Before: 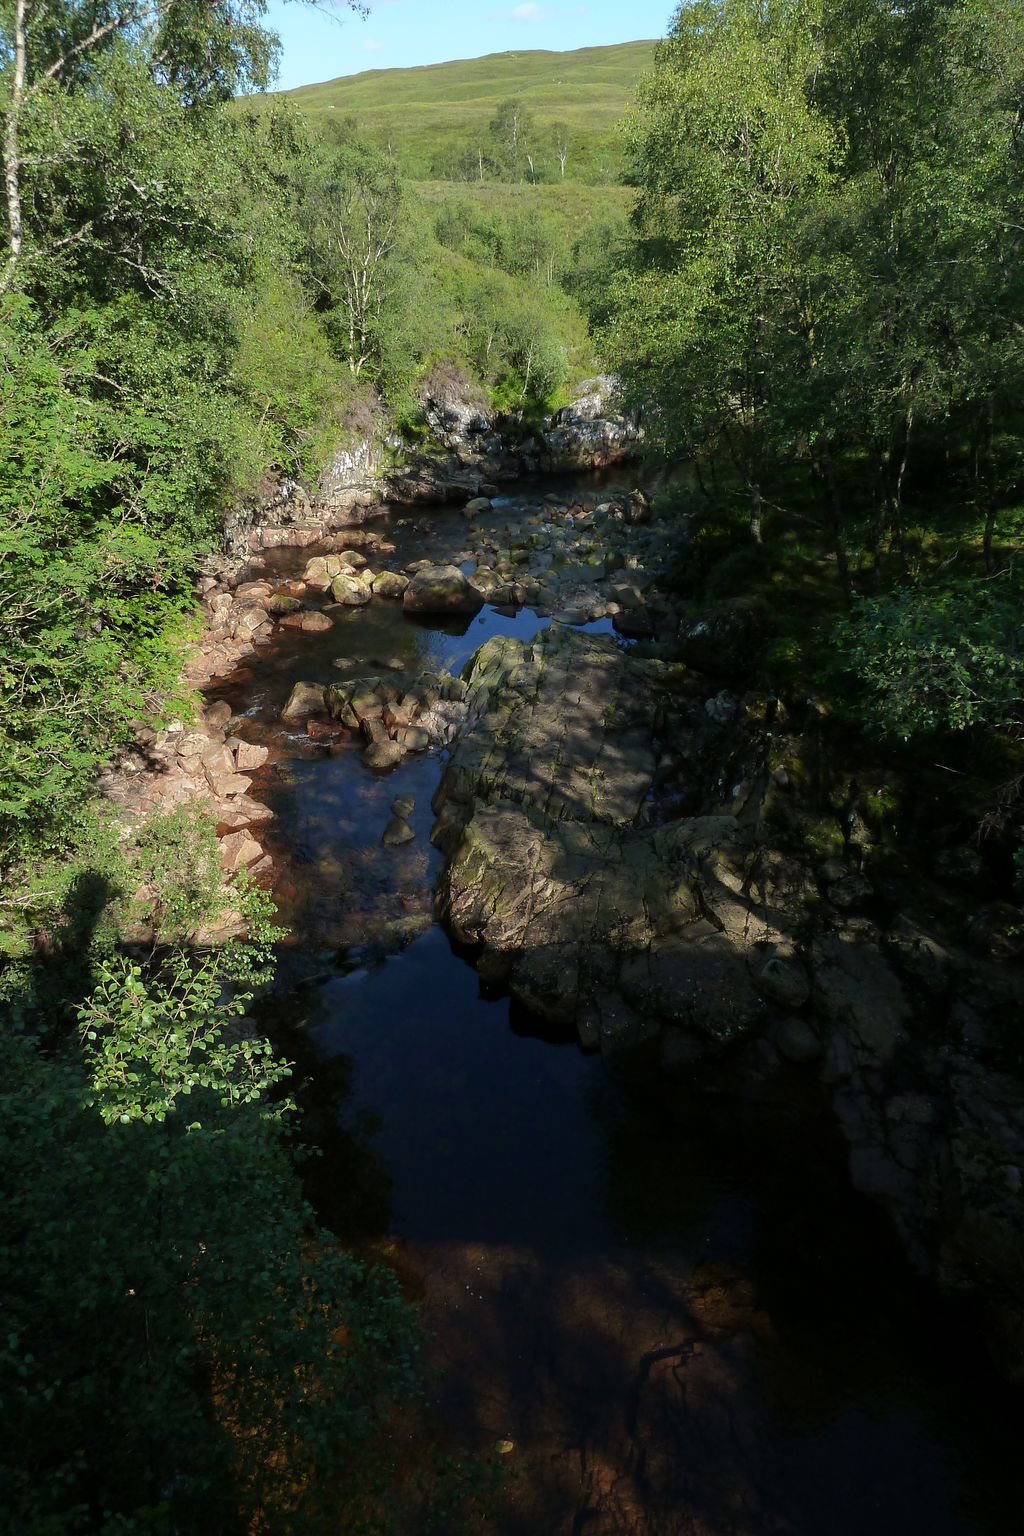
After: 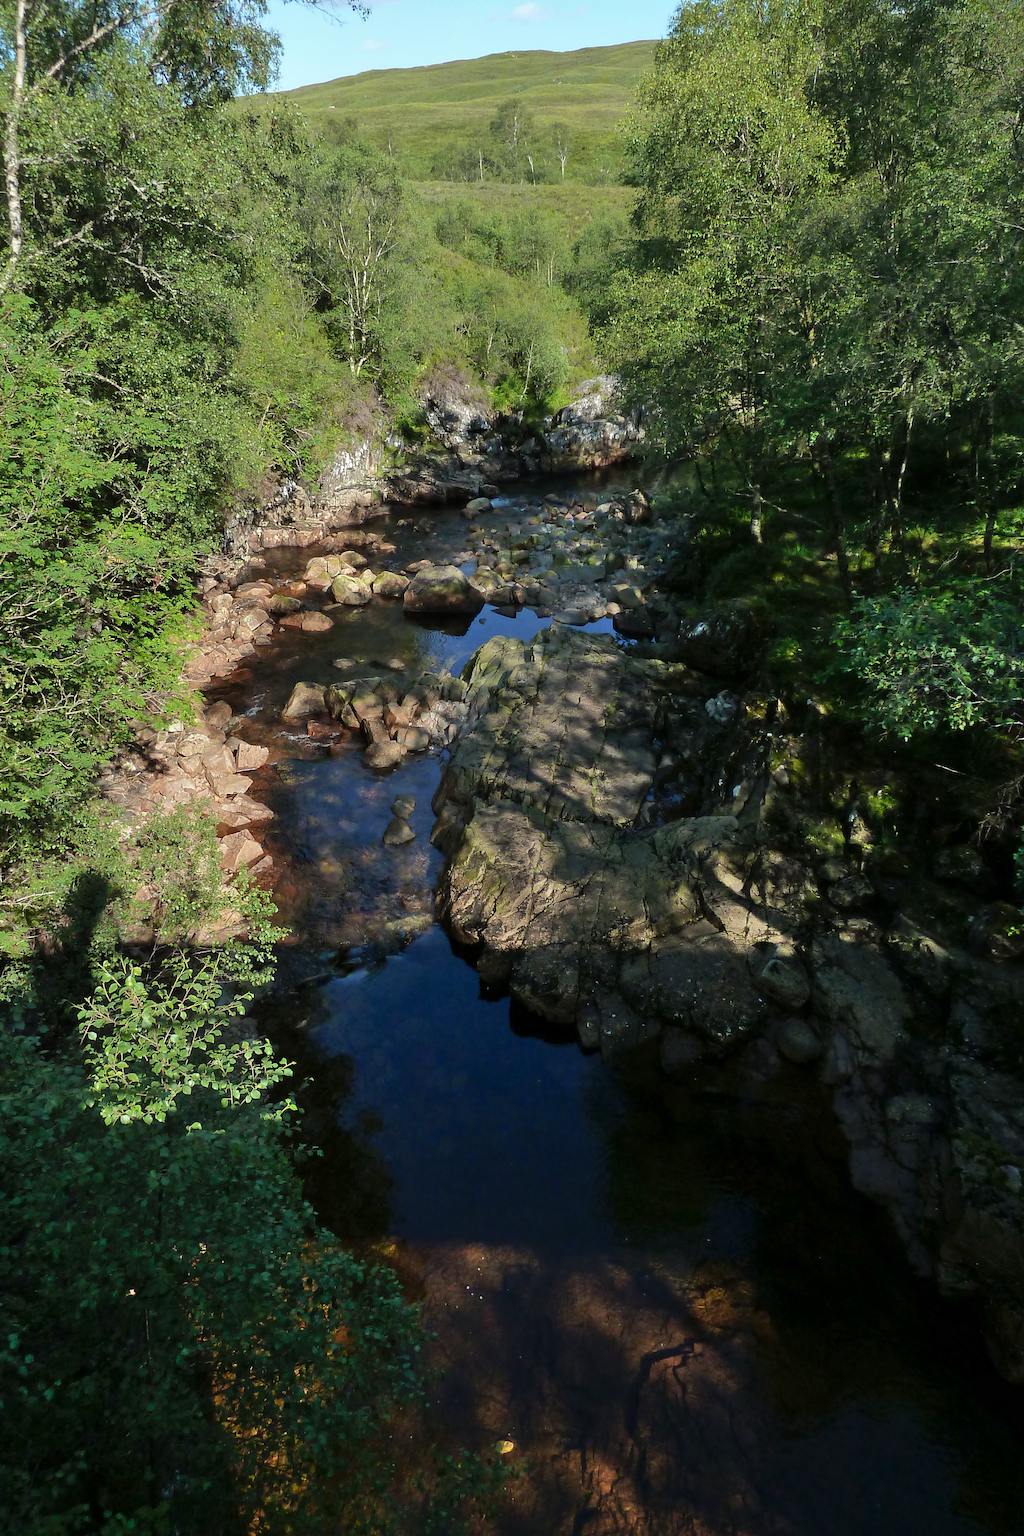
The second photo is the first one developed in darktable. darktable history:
shadows and highlights: shadows 51.81, highlights -28.24, soften with gaussian
